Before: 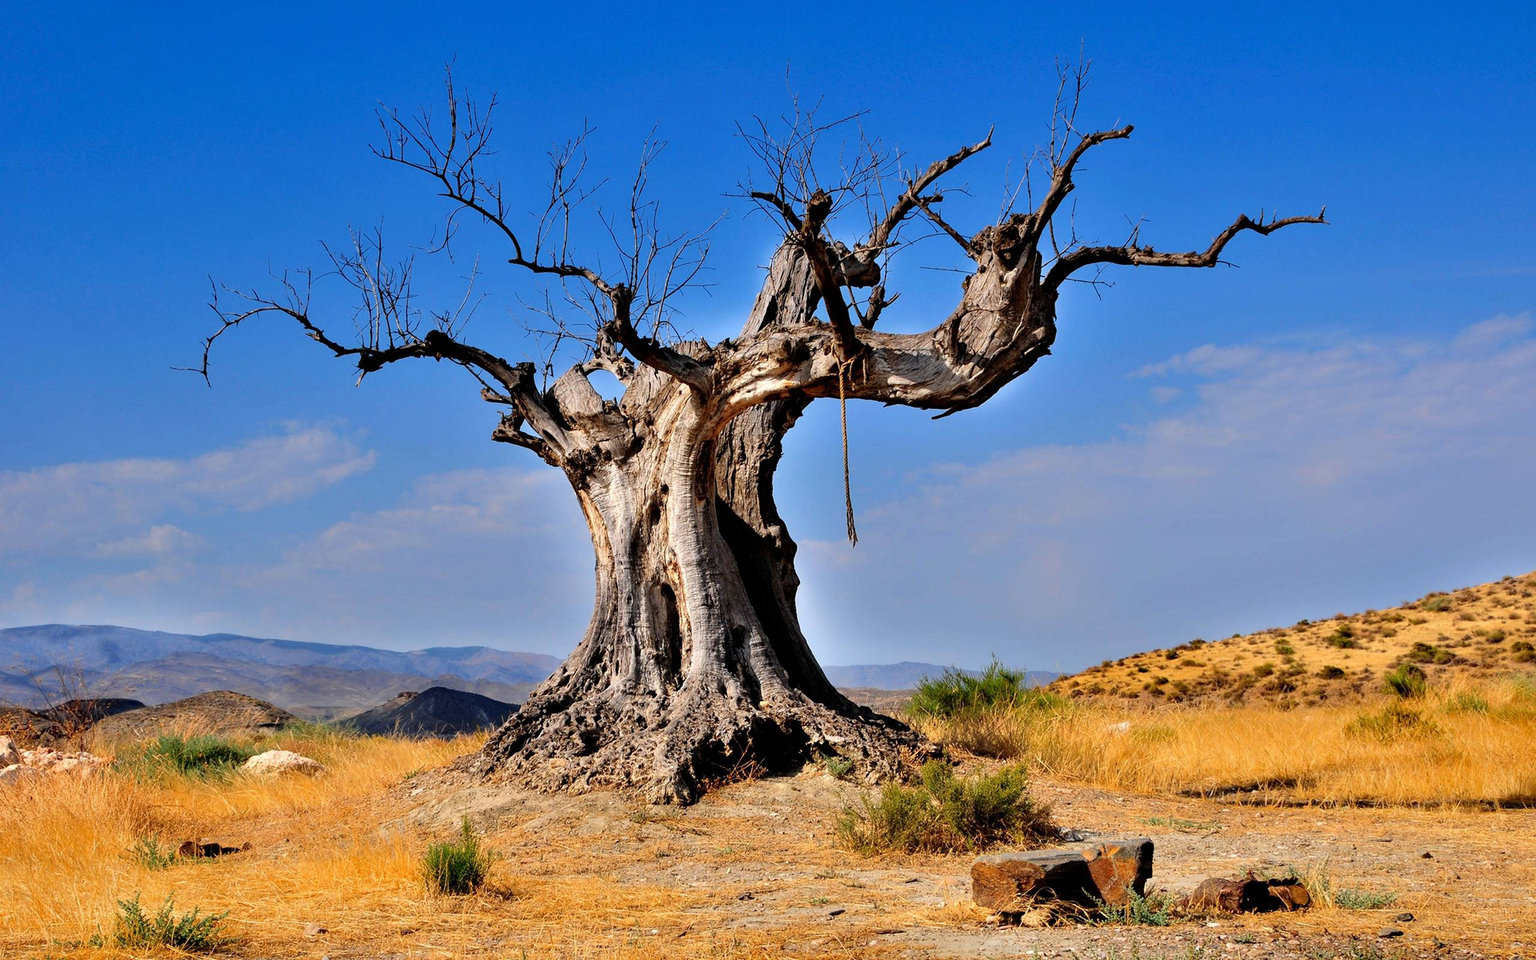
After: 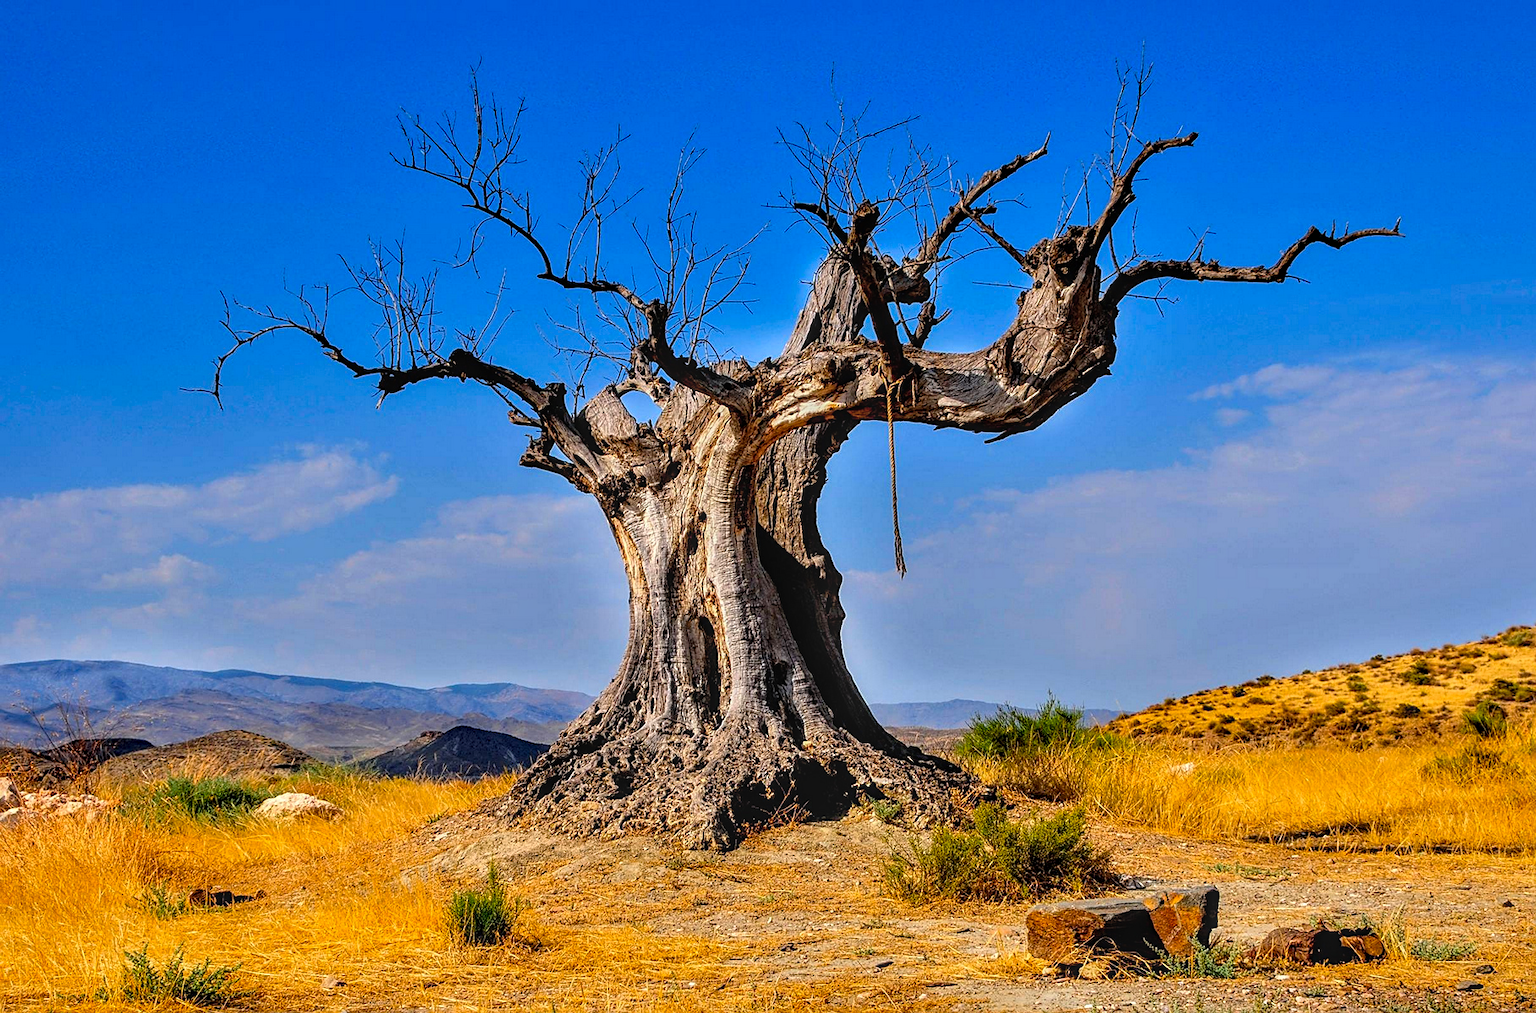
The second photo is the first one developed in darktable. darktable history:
crop and rotate: right 5.331%
color balance rgb: perceptual saturation grading › global saturation 18.272%, global vibrance 20%
sharpen: on, module defaults
local contrast: highlights 6%, shadows 2%, detail 134%
